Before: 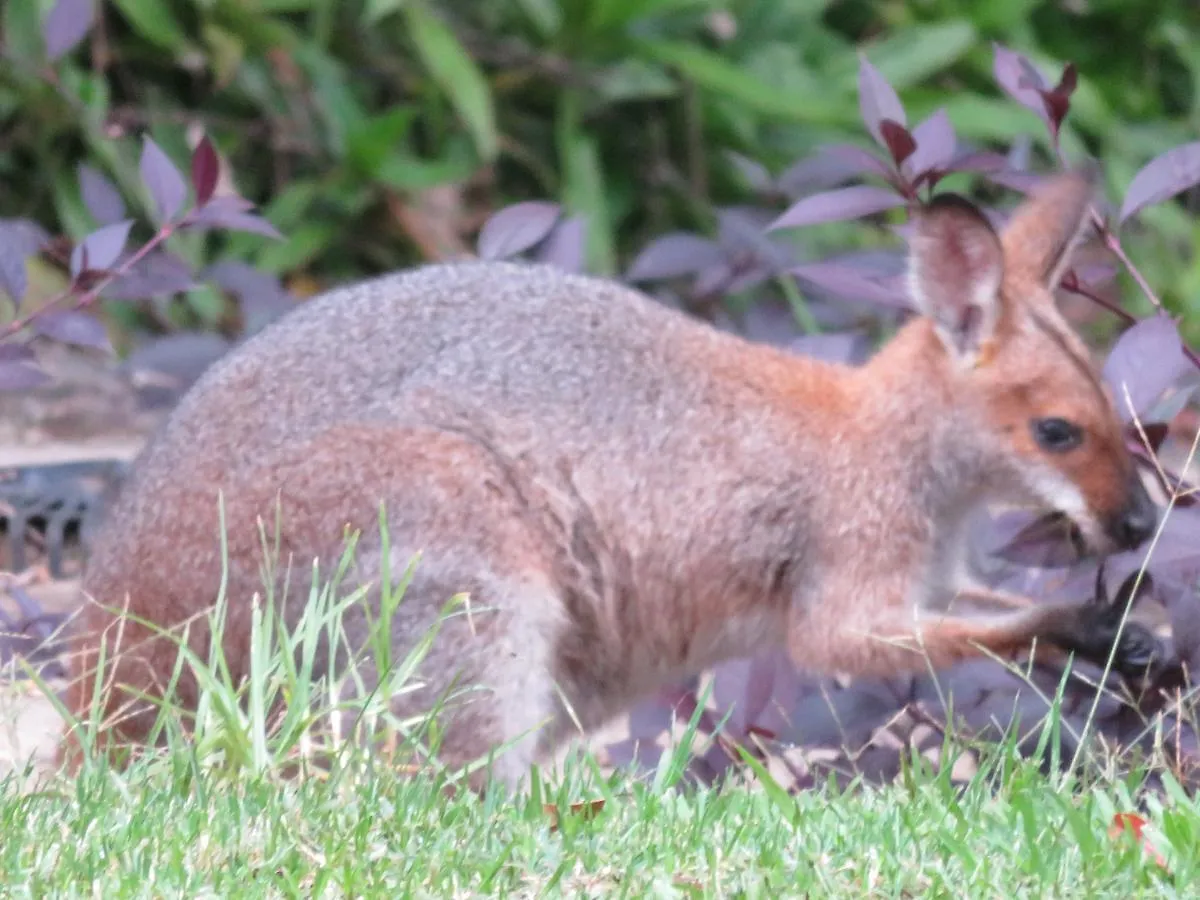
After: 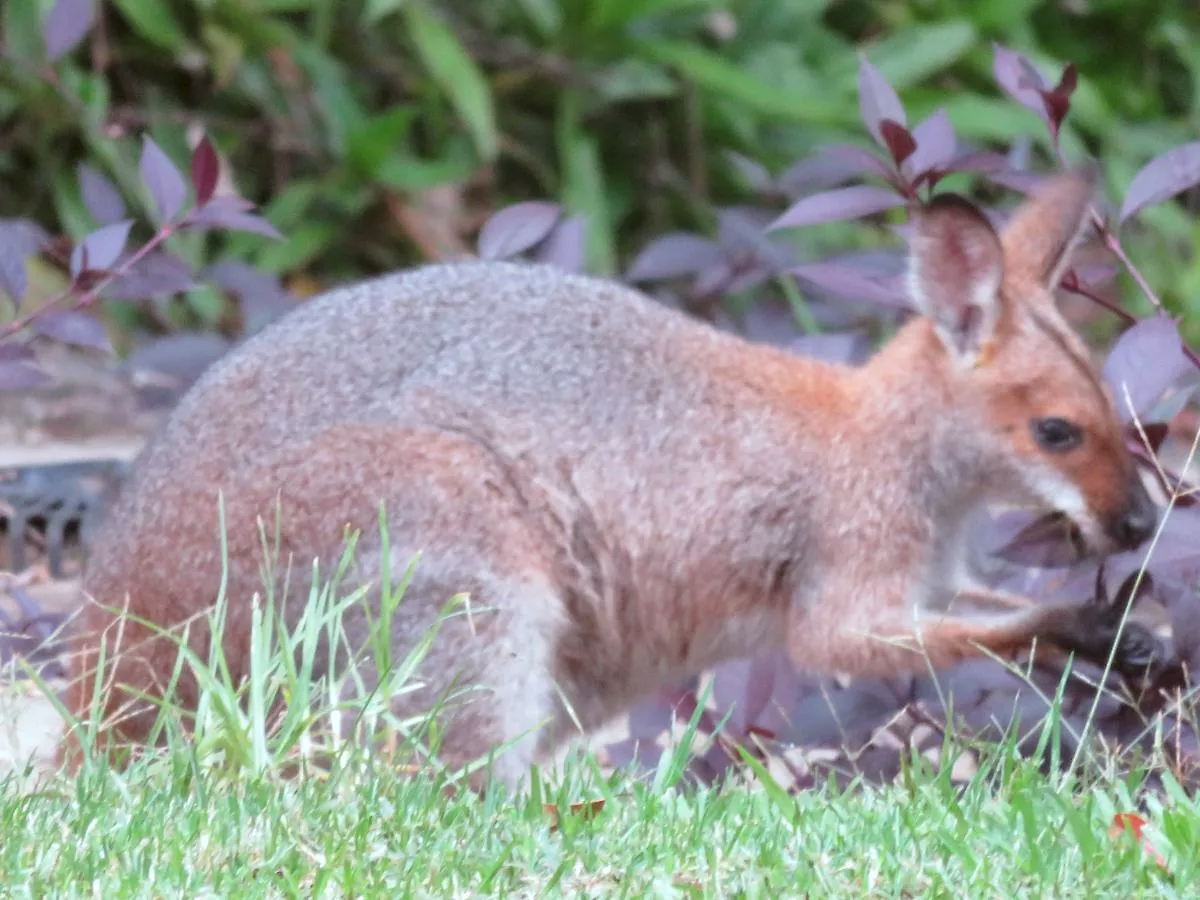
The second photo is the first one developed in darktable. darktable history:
color correction: highlights a* -5.08, highlights b* -3.83, shadows a* 3.71, shadows b* 4.25
